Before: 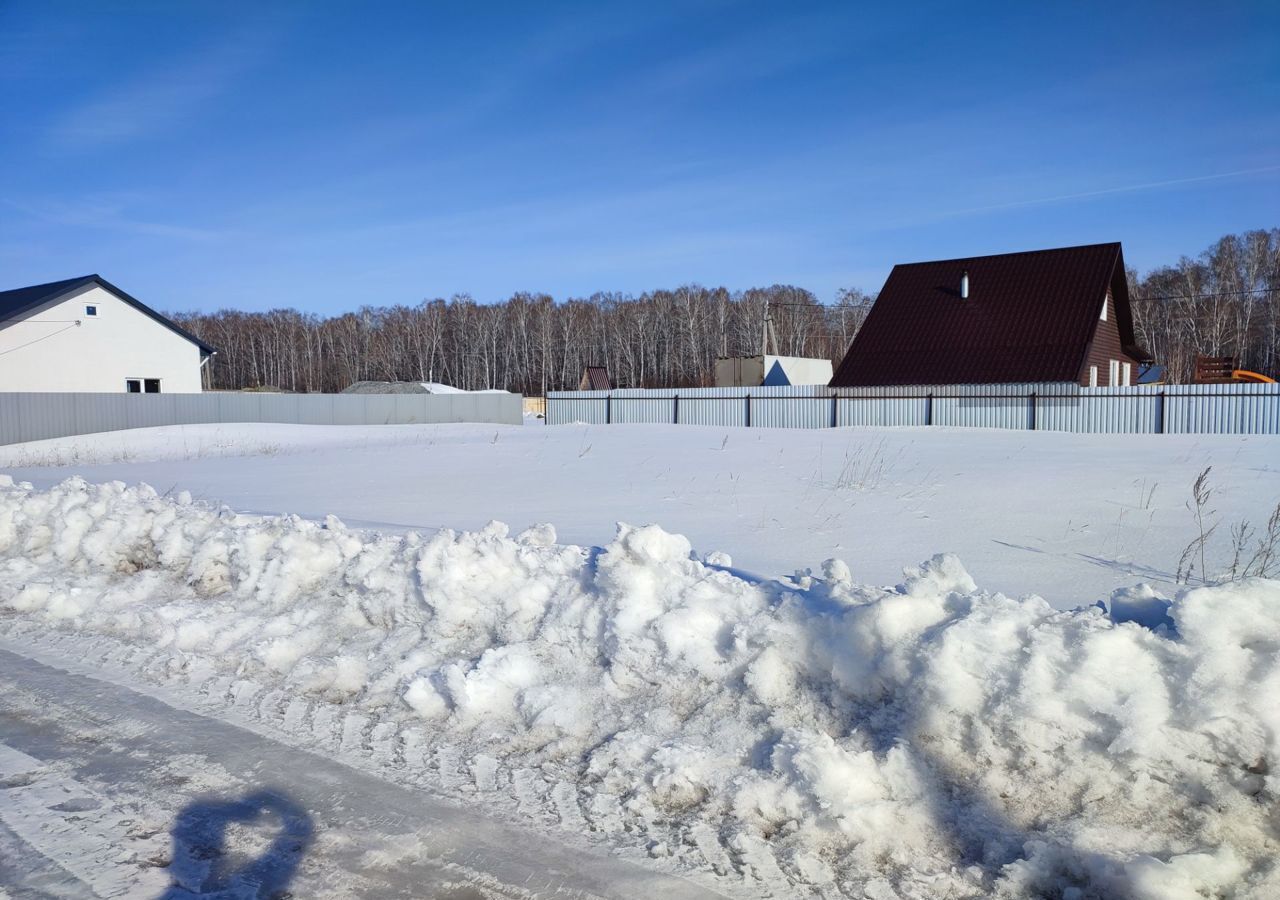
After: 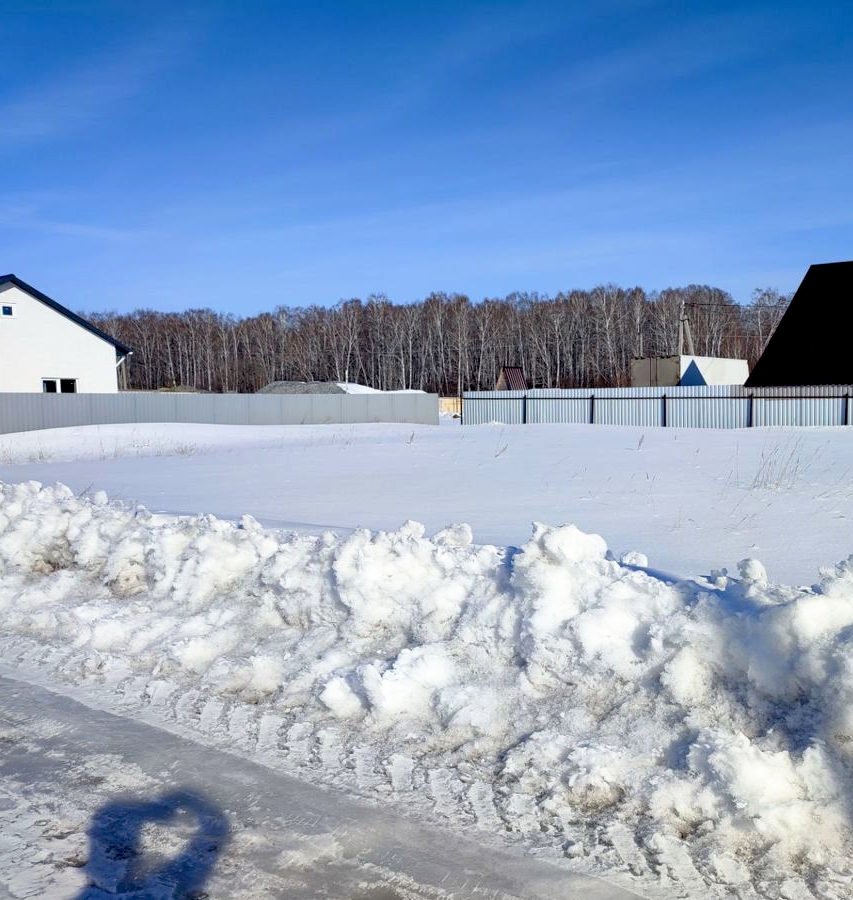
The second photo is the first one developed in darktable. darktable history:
crop and rotate: left 6.617%, right 26.717%
base curve: curves: ch0 [(0.017, 0) (0.425, 0.441) (0.844, 0.933) (1, 1)], preserve colors none
